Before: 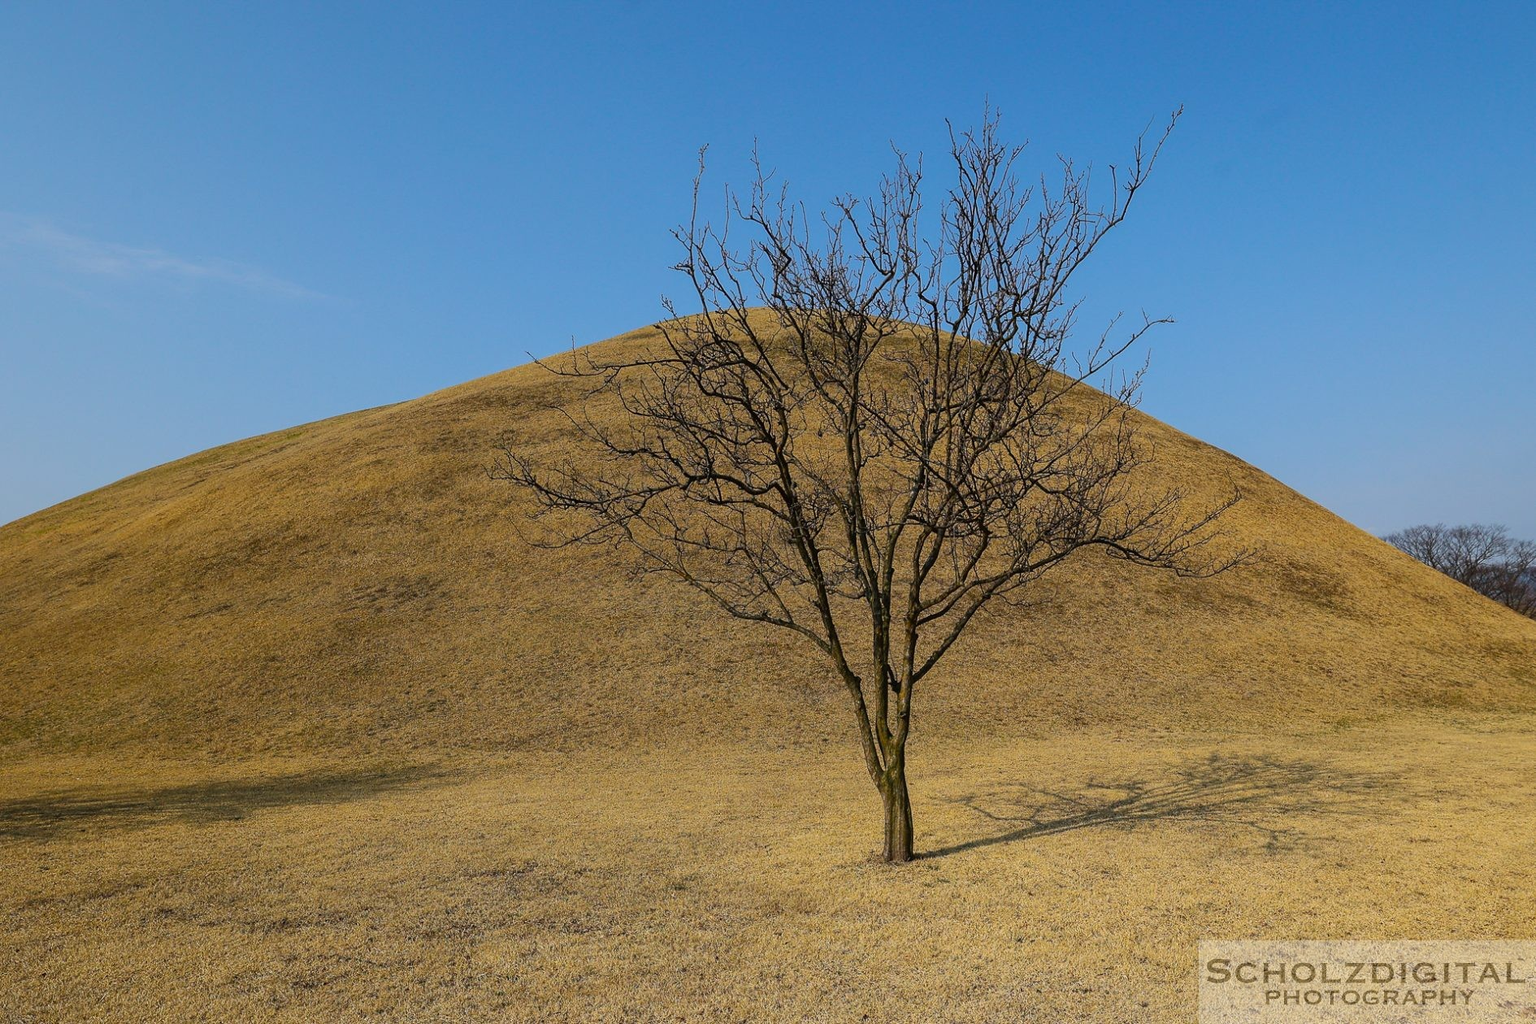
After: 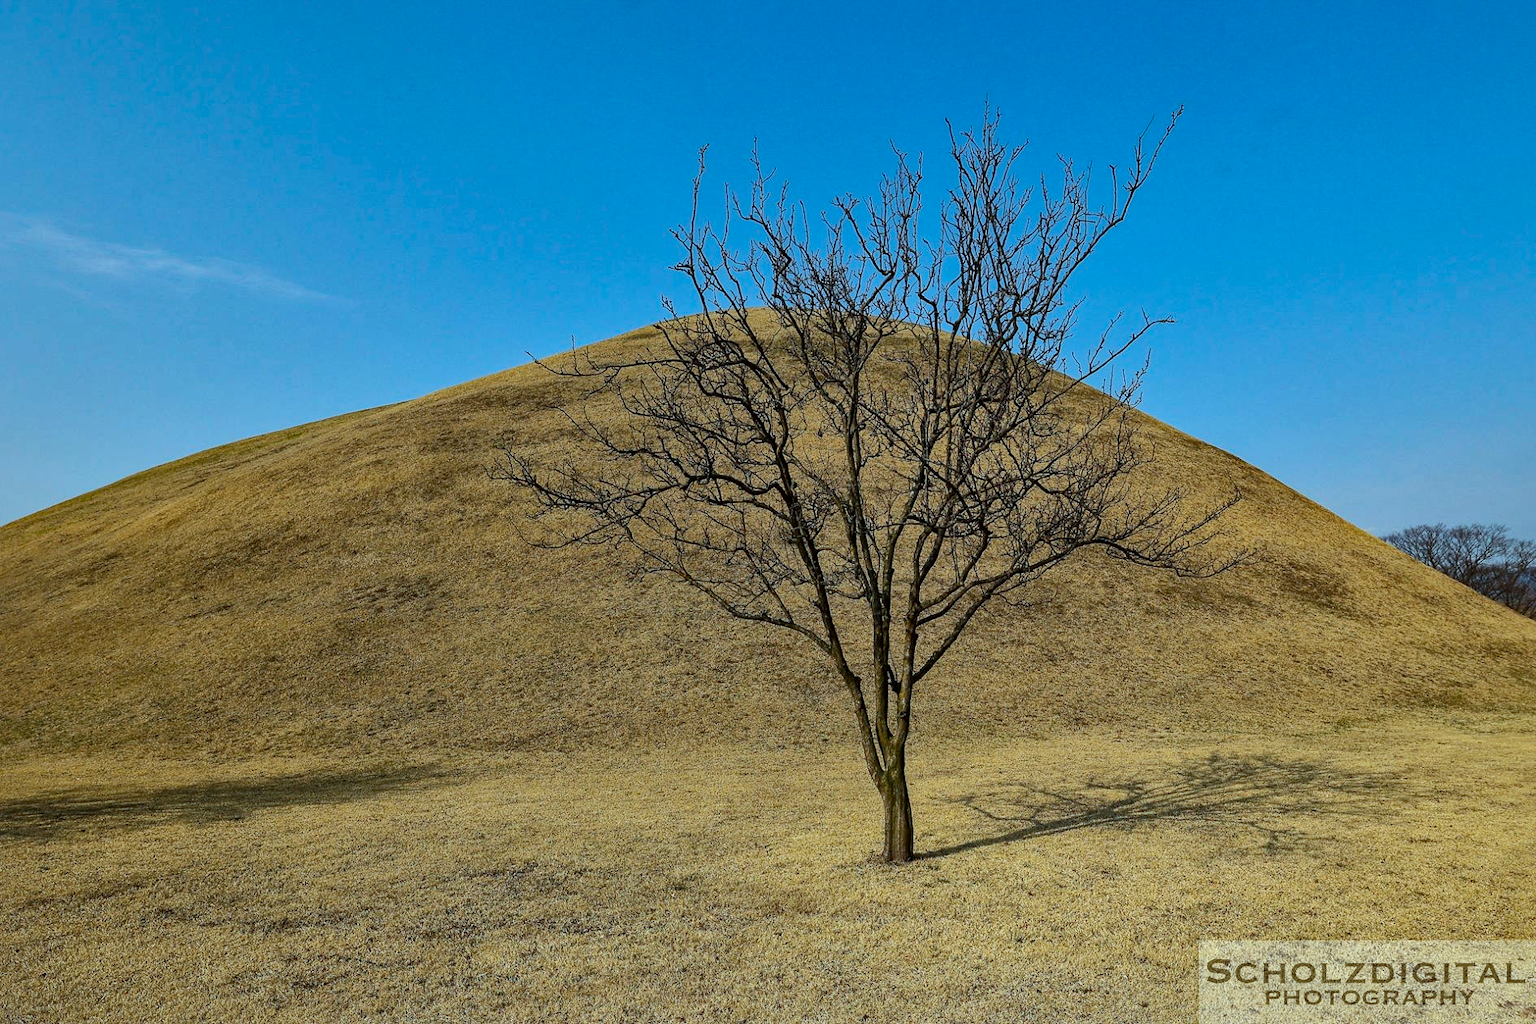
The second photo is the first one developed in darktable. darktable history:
haze removal: strength 0.302, distance 0.257, compatibility mode true, adaptive false
shadows and highlights: soften with gaussian
local contrast: mode bilateral grid, contrast 20, coarseness 50, detail 141%, midtone range 0.2
color correction: highlights a* -10.23, highlights b* -10.24
